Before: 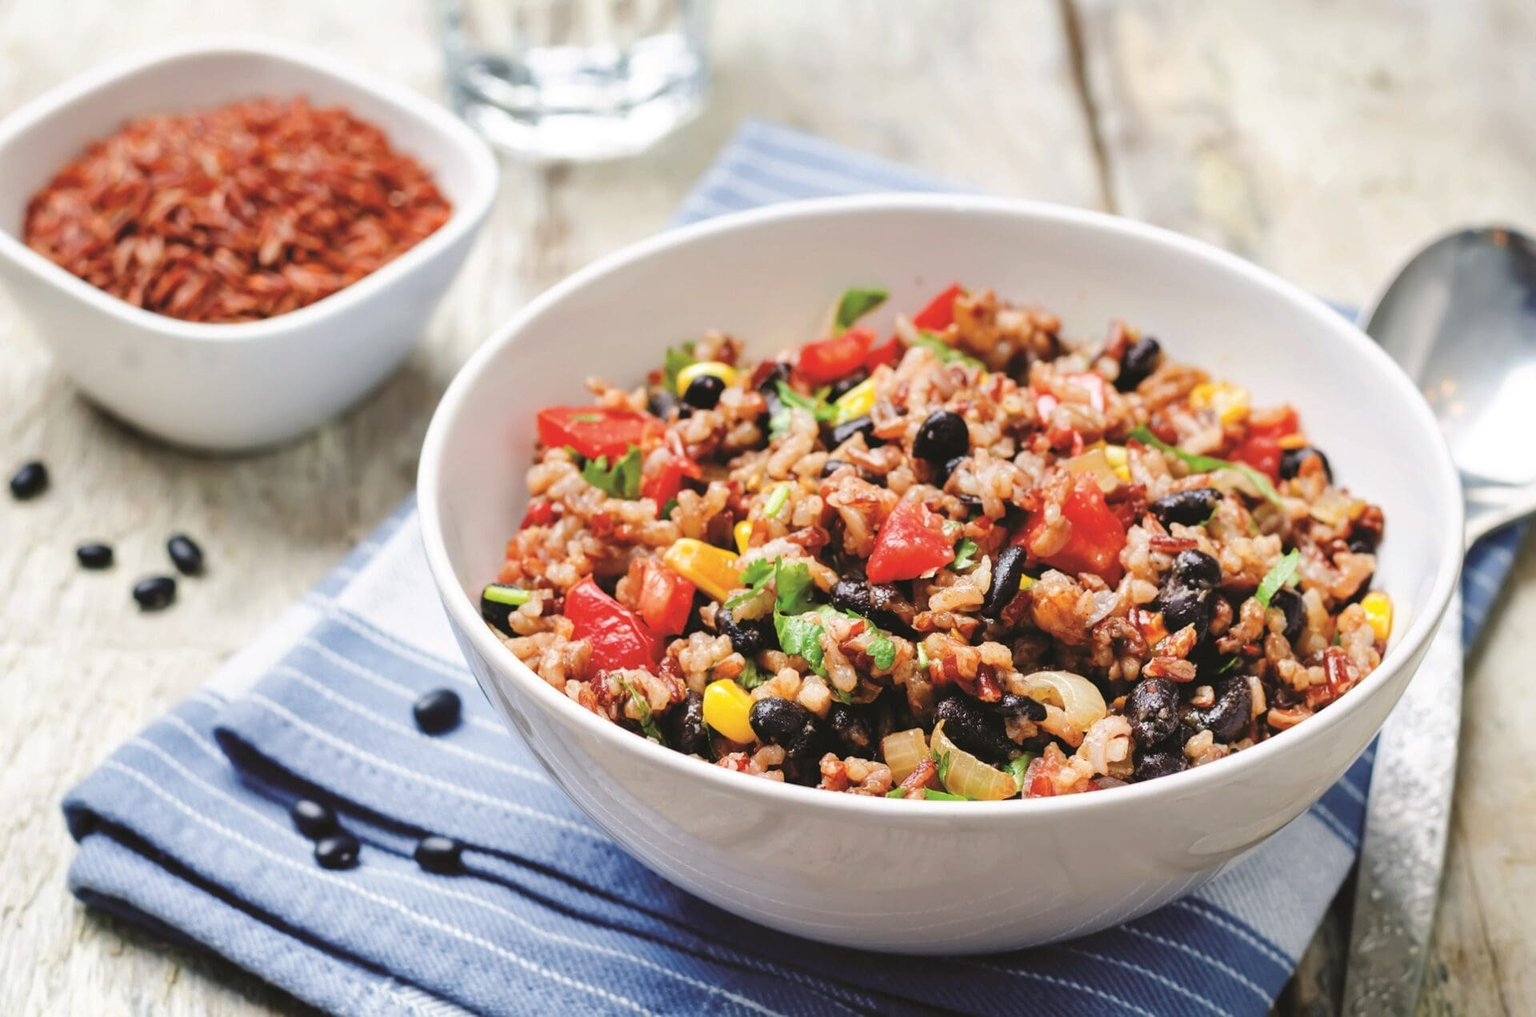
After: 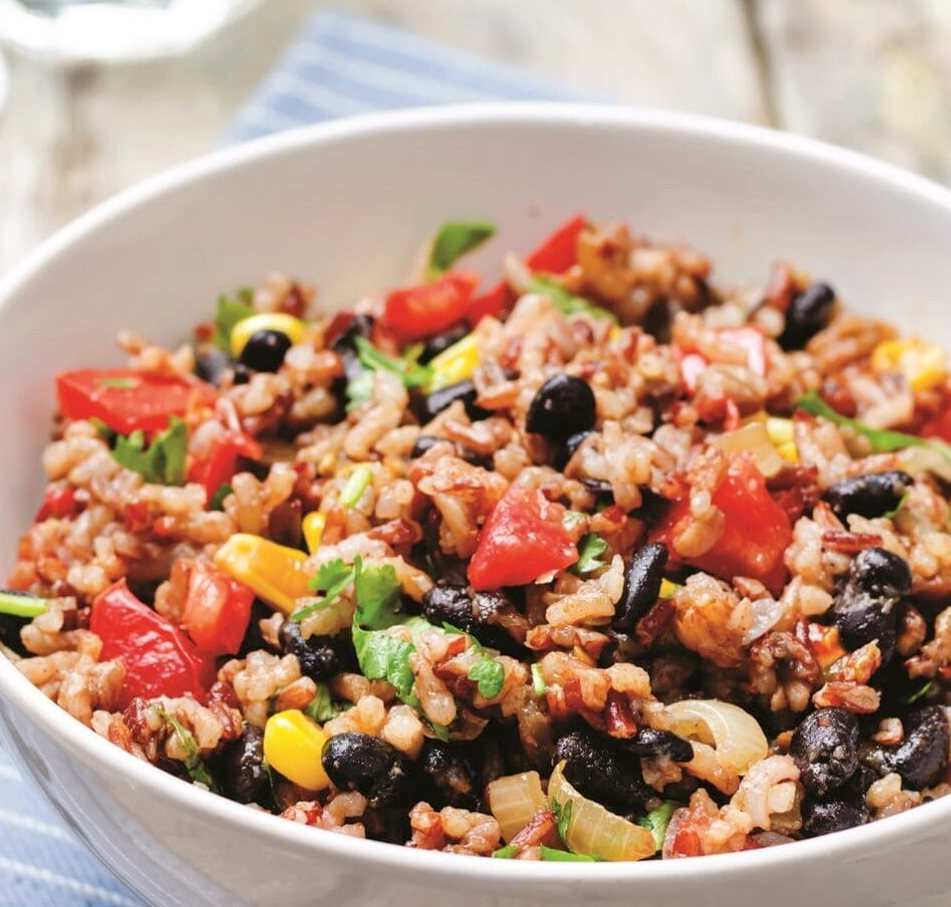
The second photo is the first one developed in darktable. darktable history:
exposure: black level correction 0.004, exposure 0.014 EV, compensate highlight preservation false
crop: left 32.075%, top 10.976%, right 18.355%, bottom 17.596%
